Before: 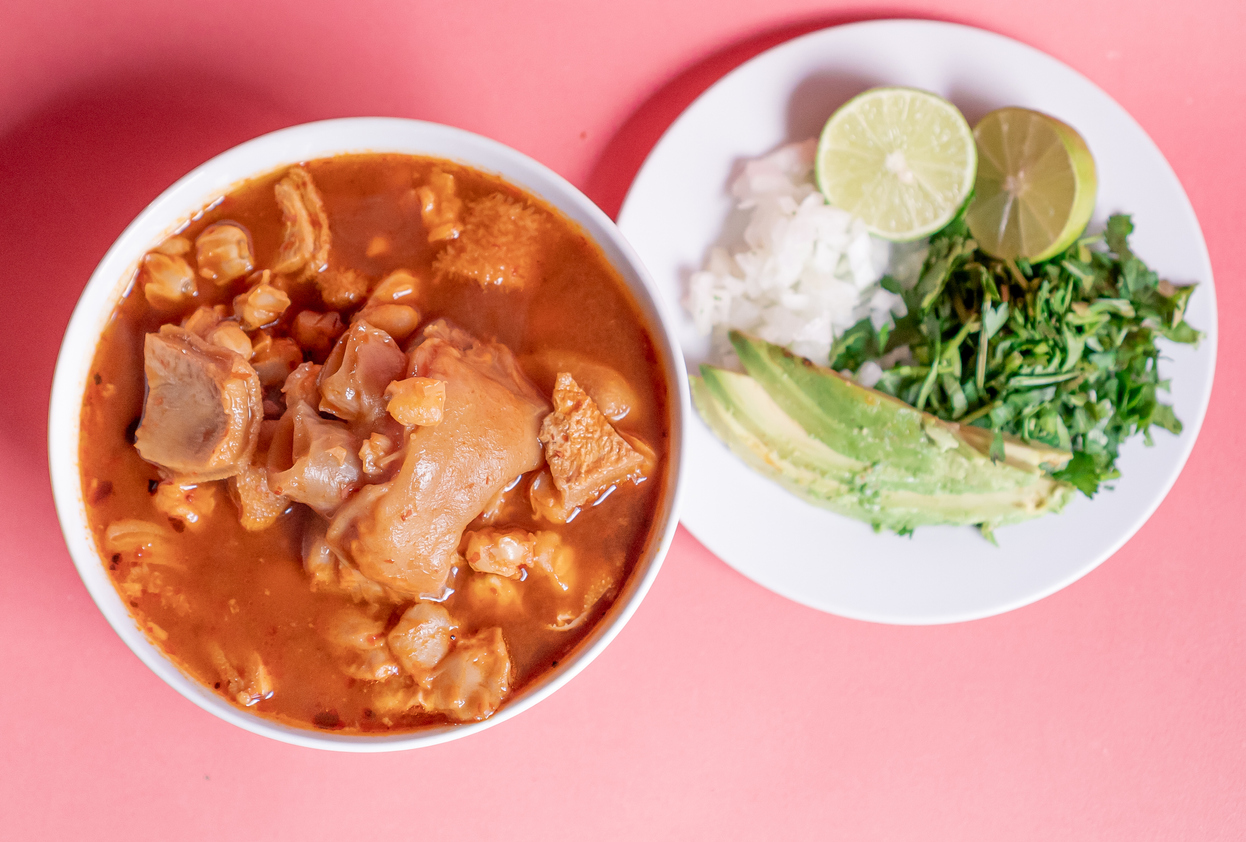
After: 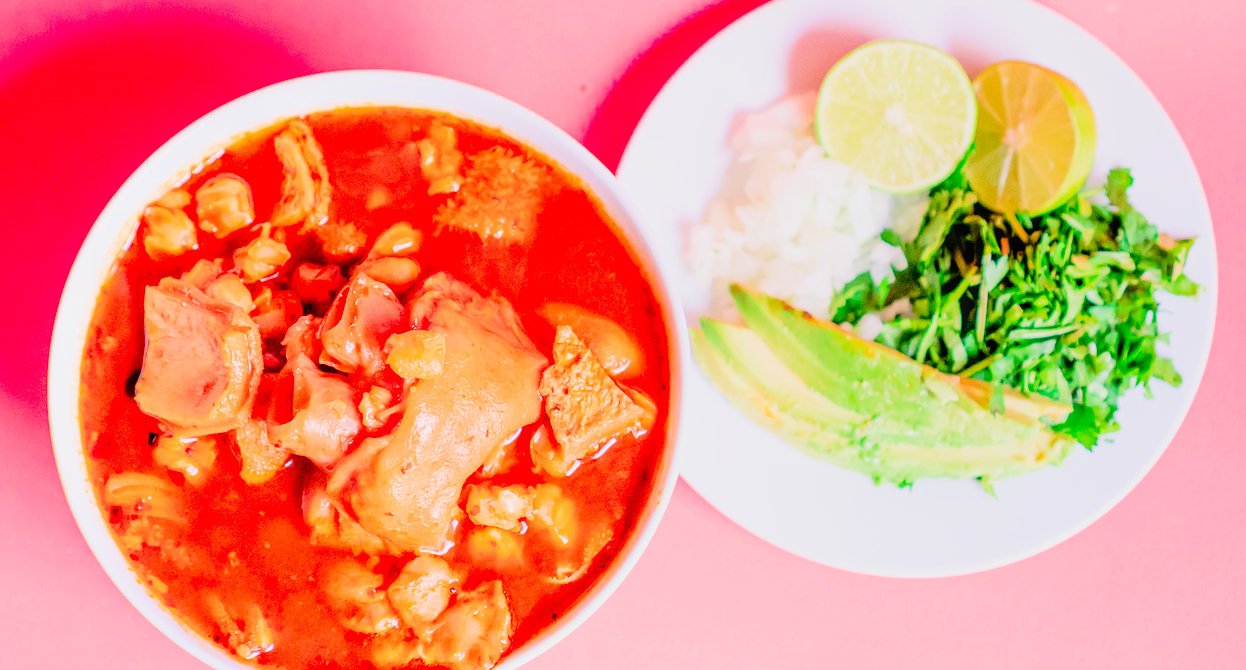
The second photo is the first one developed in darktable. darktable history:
filmic rgb: black relative exposure -6.06 EV, white relative exposure 6.97 EV, hardness 2.25, iterations of high-quality reconstruction 0
tone curve: curves: ch0 [(0, 0) (0.003, 0.013) (0.011, 0.016) (0.025, 0.021) (0.044, 0.029) (0.069, 0.039) (0.1, 0.056) (0.136, 0.085) (0.177, 0.14) (0.224, 0.201) (0.277, 0.28) (0.335, 0.372) (0.399, 0.475) (0.468, 0.567) (0.543, 0.643) (0.623, 0.722) (0.709, 0.801) (0.801, 0.859) (0.898, 0.927) (1, 1)], color space Lab, independent channels, preserve colors none
color correction: highlights b* -0.042, saturation 1.83
crop and rotate: top 5.669%, bottom 14.755%
exposure: black level correction 0, exposure 1.1 EV, compensate highlight preservation false
local contrast: on, module defaults
